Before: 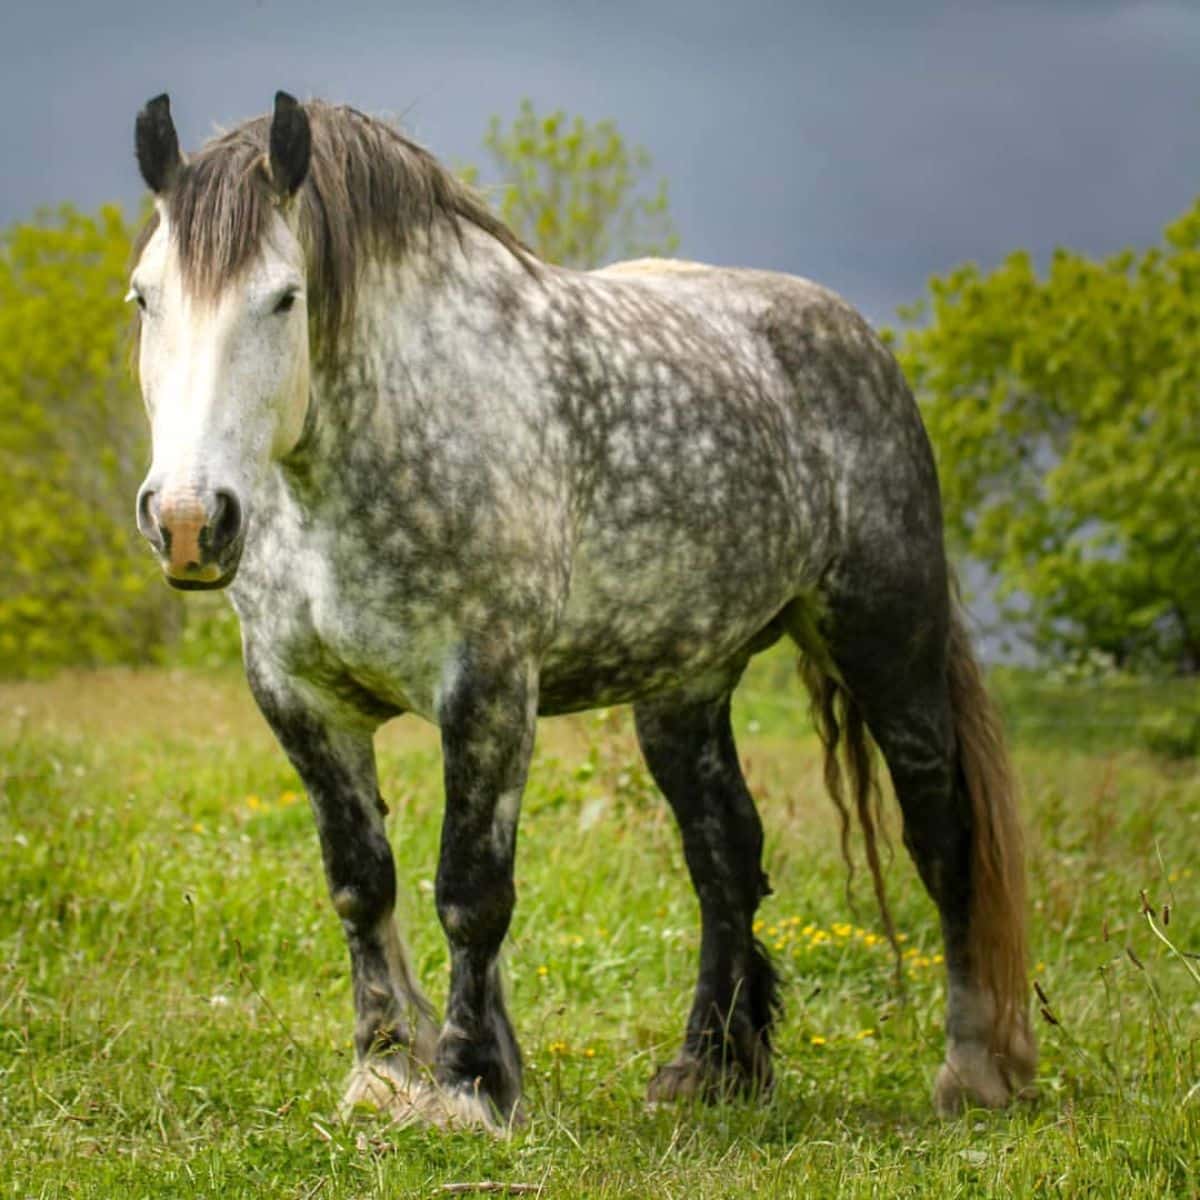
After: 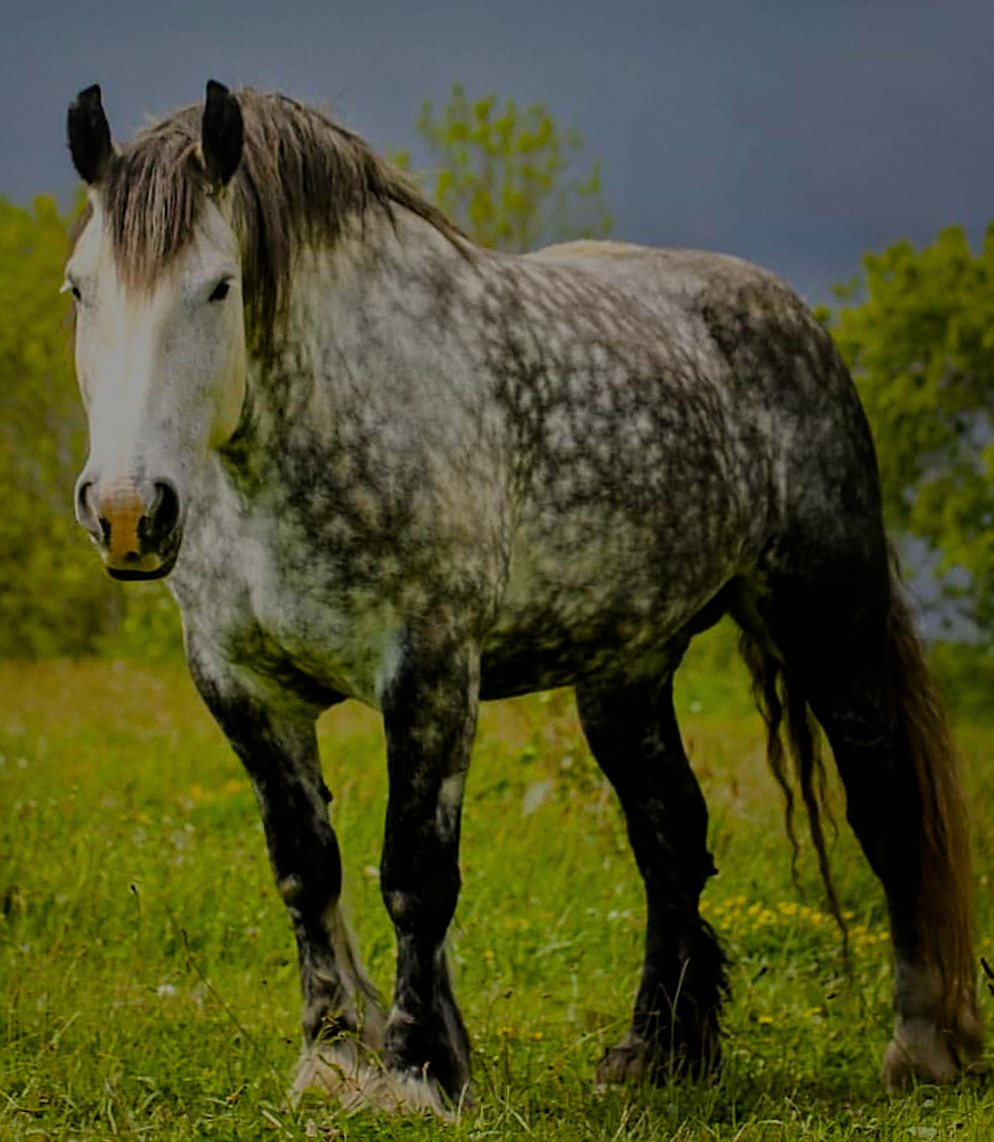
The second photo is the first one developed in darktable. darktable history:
sharpen: amount 0.55
filmic rgb: black relative exposure -7.65 EV, white relative exposure 4.56 EV, hardness 3.61
crop and rotate: angle 1°, left 4.281%, top 0.642%, right 11.383%, bottom 2.486%
color balance rgb: perceptual saturation grading › global saturation 25%, global vibrance 20%
tone equalizer: -8 EV -2 EV, -7 EV -2 EV, -6 EV -2 EV, -5 EV -2 EV, -4 EV -2 EV, -3 EV -2 EV, -2 EV -2 EV, -1 EV -1.63 EV, +0 EV -2 EV
grain: coarseness 0.09 ISO, strength 10%
exposure: black level correction 0.001, exposure 0.5 EV, compensate exposure bias true, compensate highlight preservation false
